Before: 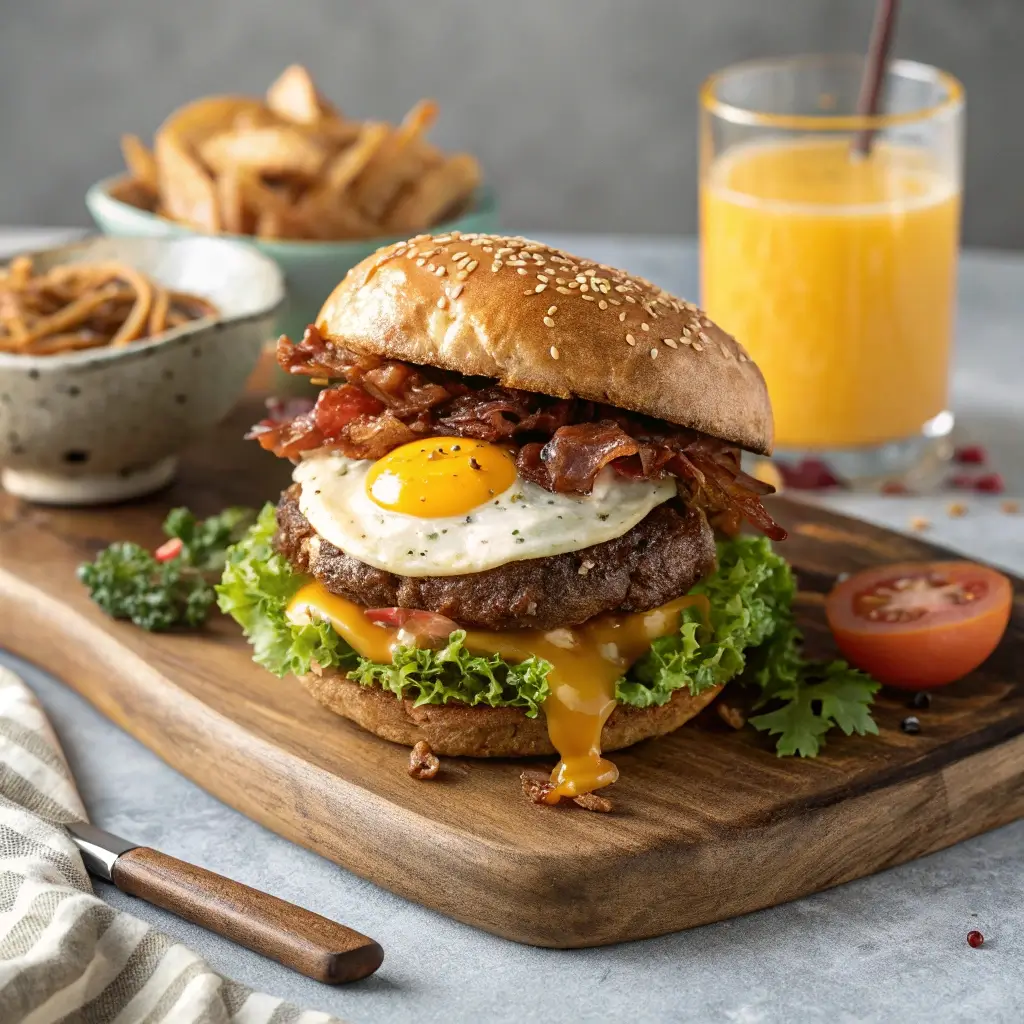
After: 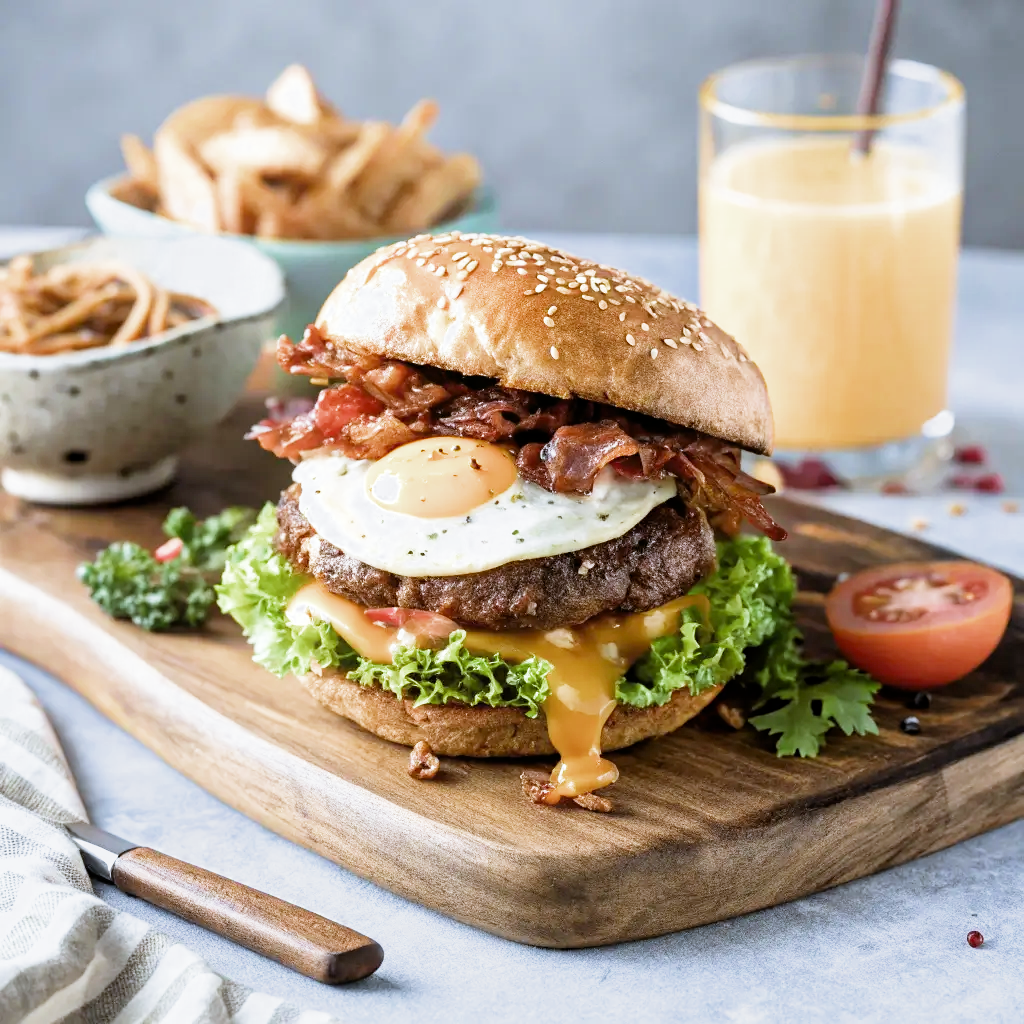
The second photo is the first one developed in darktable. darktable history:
white balance: red 0.926, green 1.003, blue 1.133
filmic rgb: middle gray luminance 9.23%, black relative exposure -10.55 EV, white relative exposure 3.45 EV, threshold 6 EV, target black luminance 0%, hardness 5.98, latitude 59.69%, contrast 1.087, highlights saturation mix 5%, shadows ↔ highlights balance 29.23%, add noise in highlights 0, color science v3 (2019), use custom middle-gray values true, iterations of high-quality reconstruction 0, contrast in highlights soft, enable highlight reconstruction true
